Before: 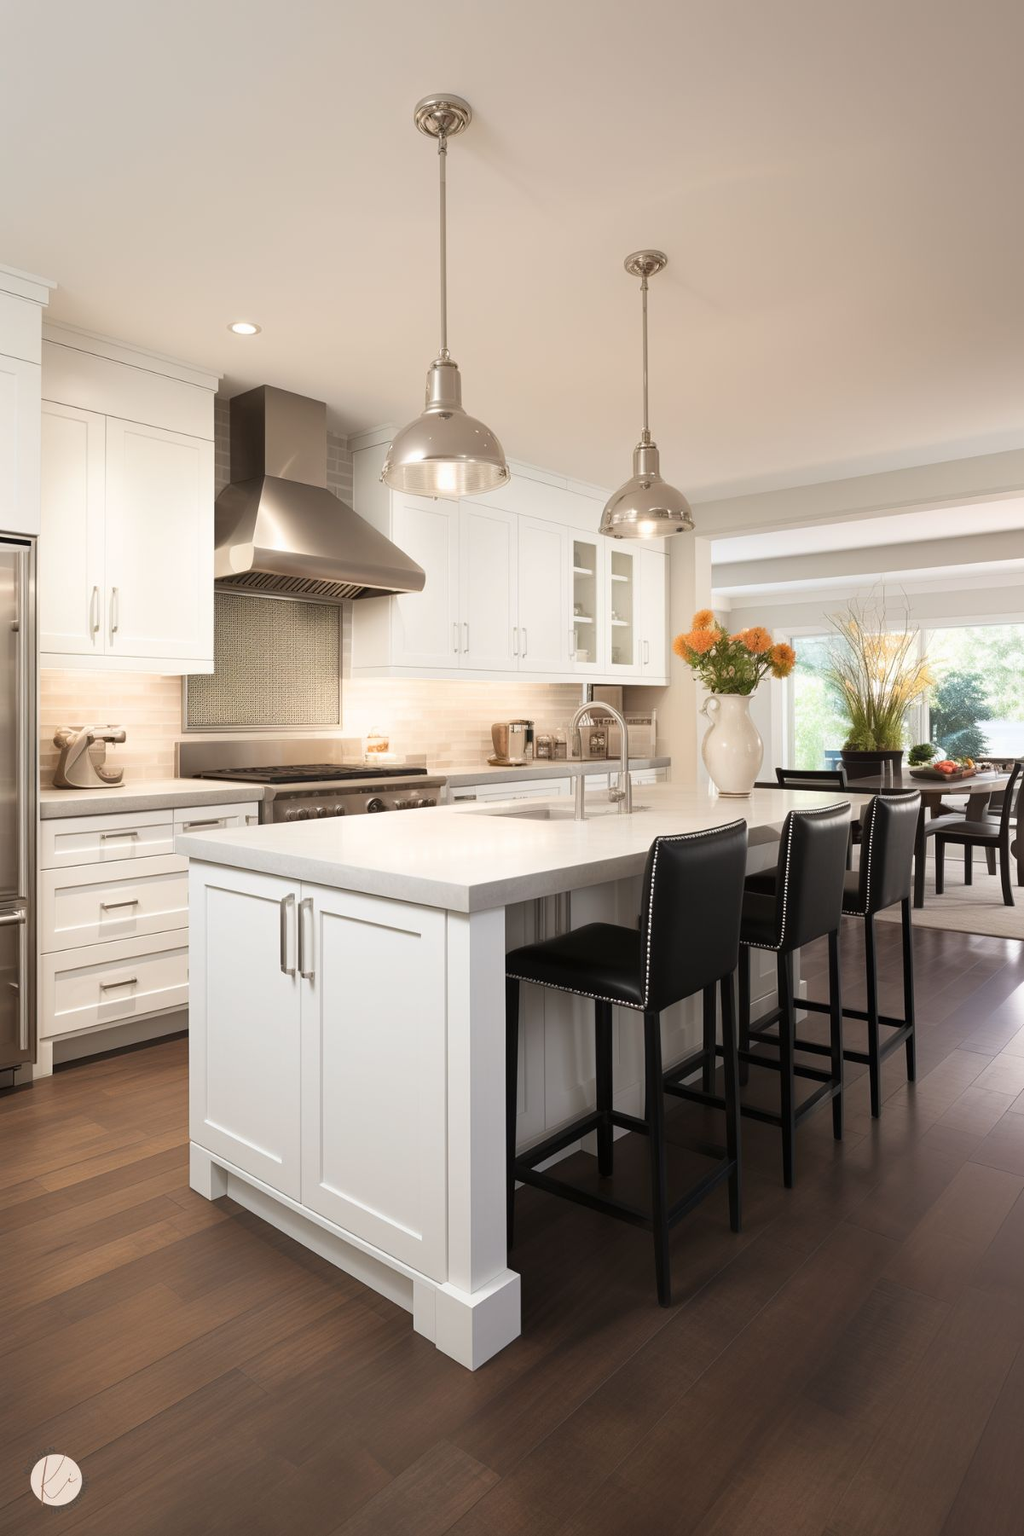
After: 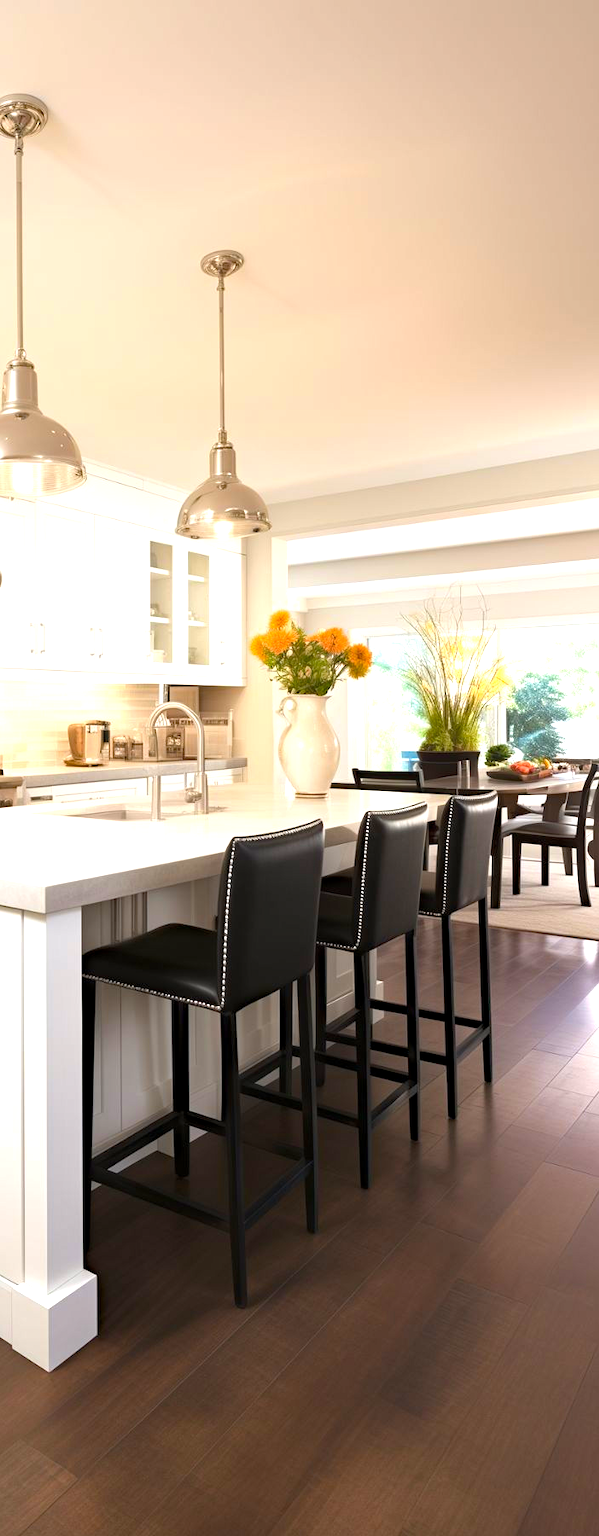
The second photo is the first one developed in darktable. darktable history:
haze removal: compatibility mode true, adaptive false
color balance rgb: perceptual saturation grading › global saturation 0.663%, global vibrance 42.73%
crop: left 41.422%
exposure: exposure 0.812 EV, compensate highlight preservation false
